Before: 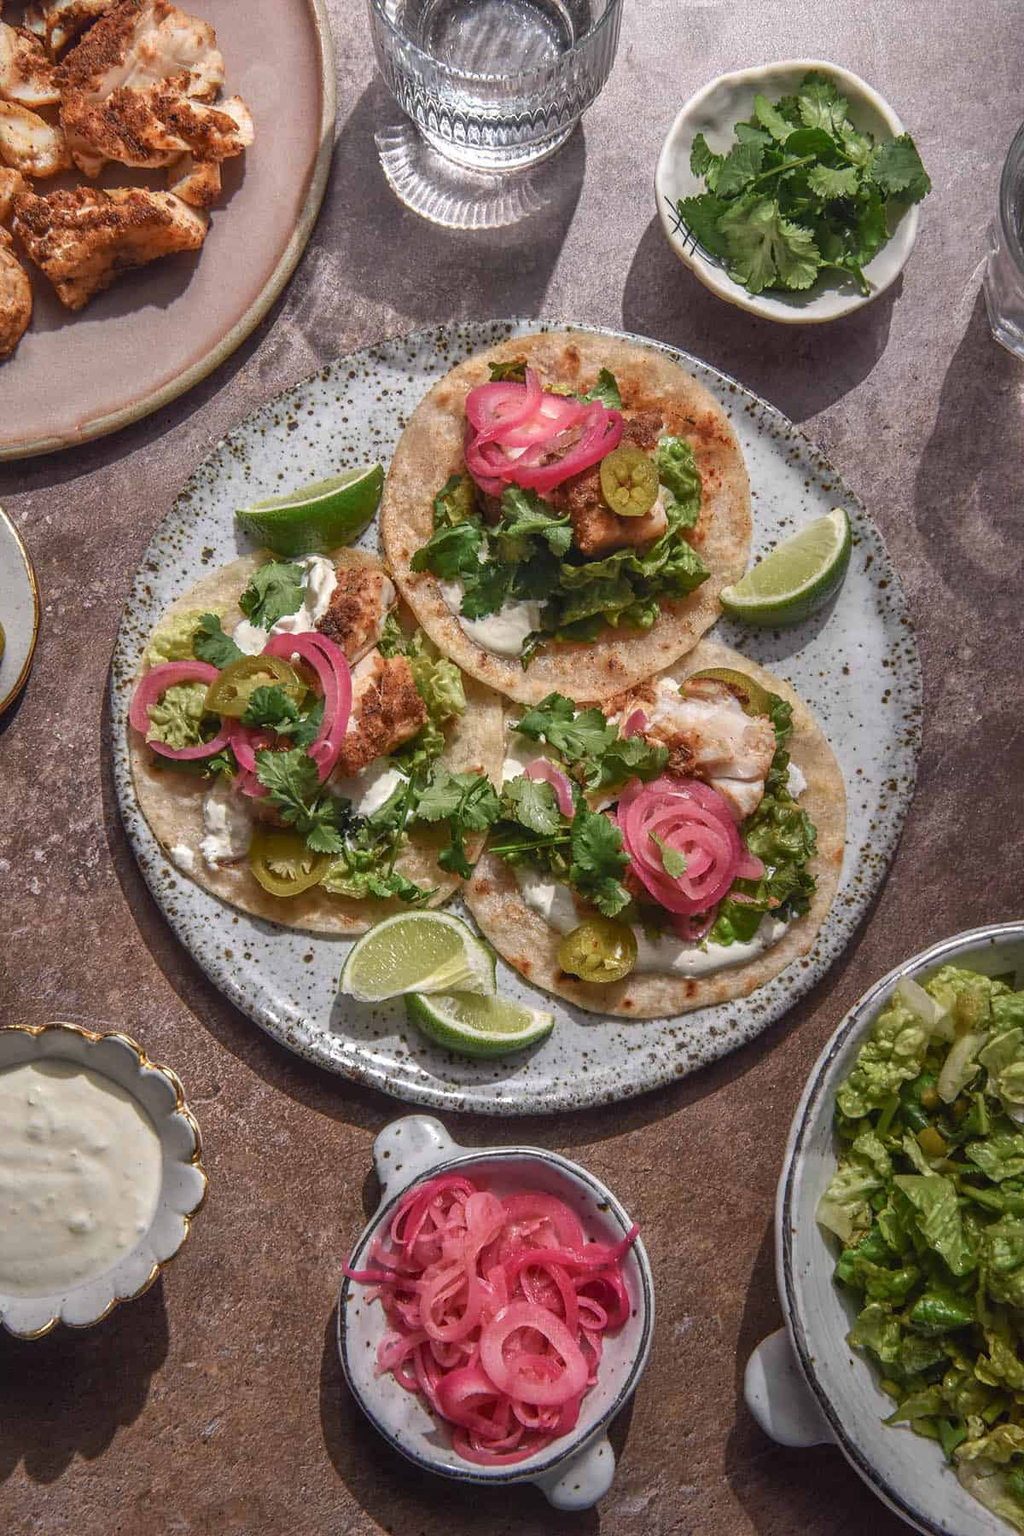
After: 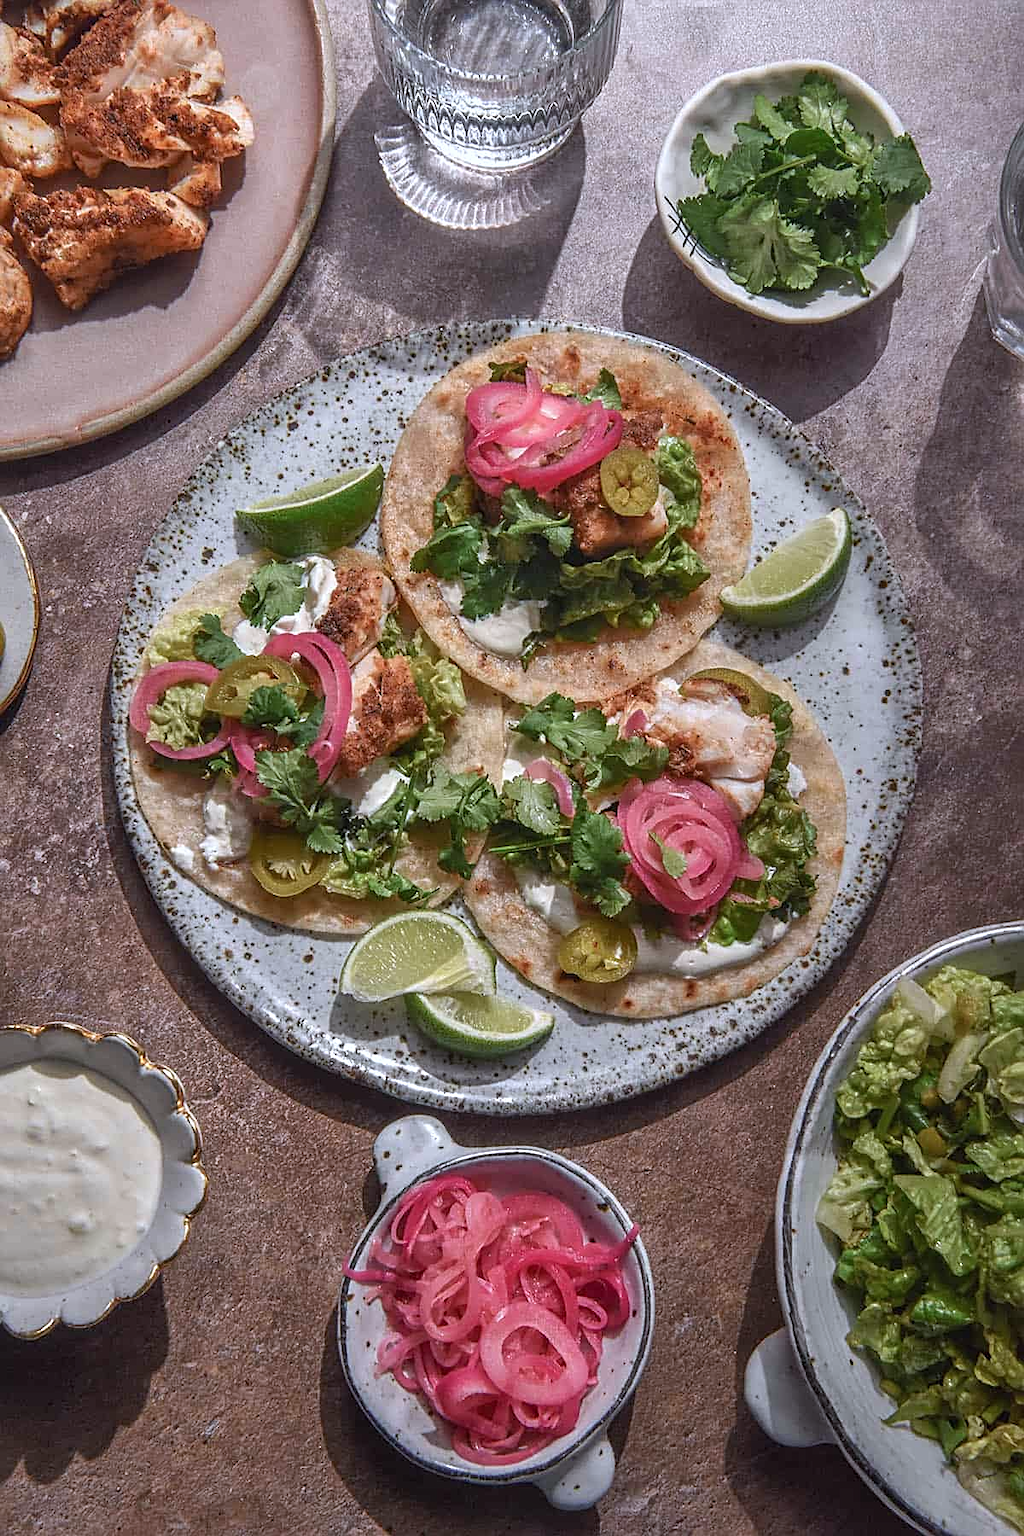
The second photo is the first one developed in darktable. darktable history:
sharpen: on, module defaults
color correction: highlights a* -0.708, highlights b* -9.62
shadows and highlights: shadows 20.8, highlights -35.29, soften with gaussian
